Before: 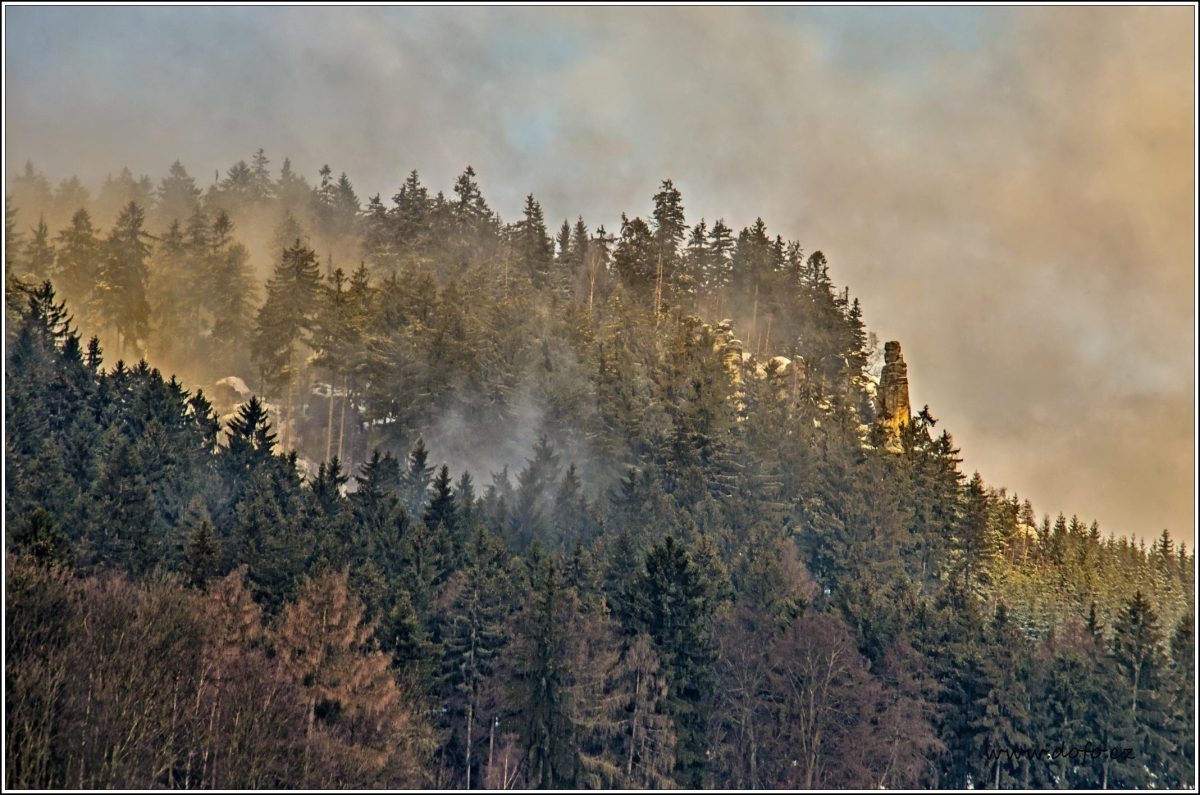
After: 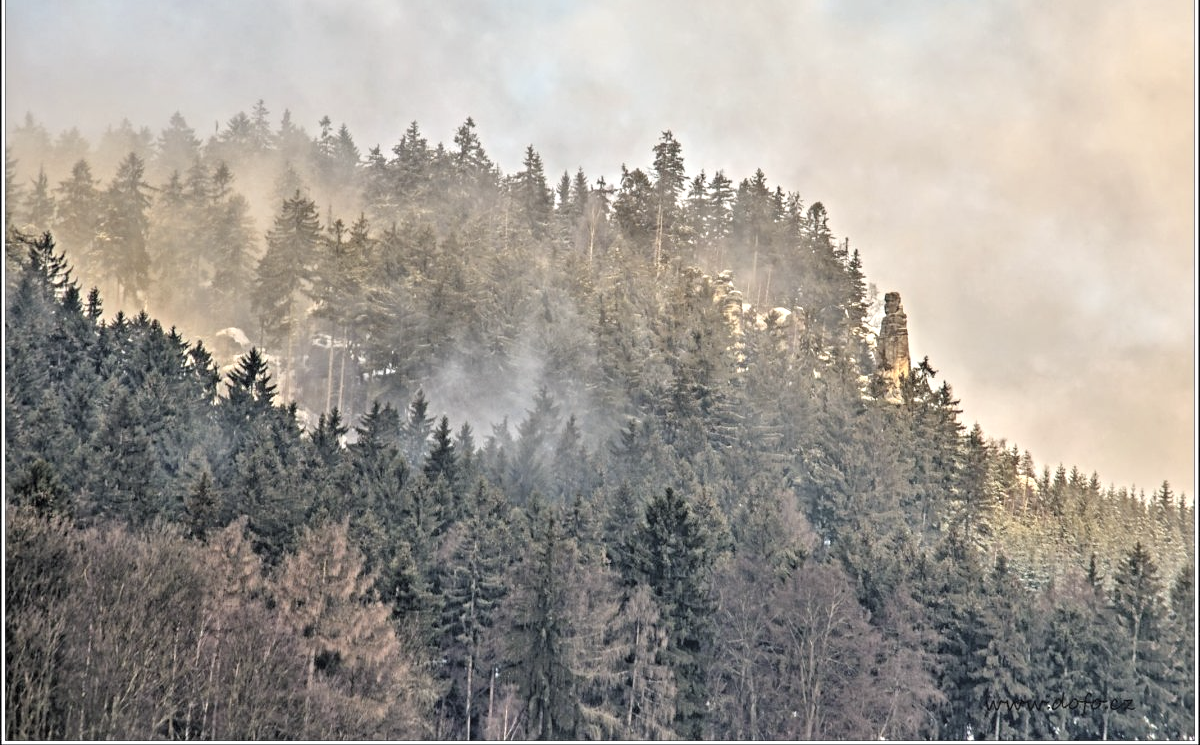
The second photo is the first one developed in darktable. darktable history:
contrast brightness saturation: brightness 0.18, saturation -0.5
crop and rotate: top 6.25%
white balance: red 1.004, blue 1.024
exposure: exposure 0.7 EV, compensate highlight preservation false
